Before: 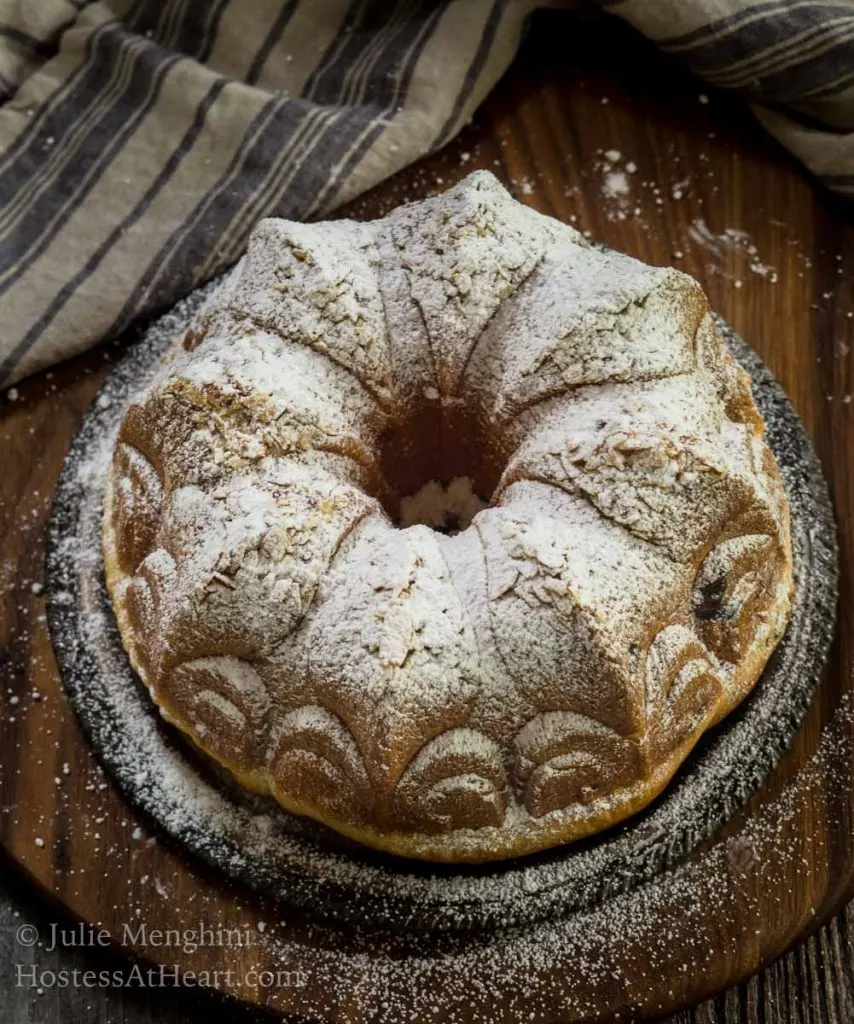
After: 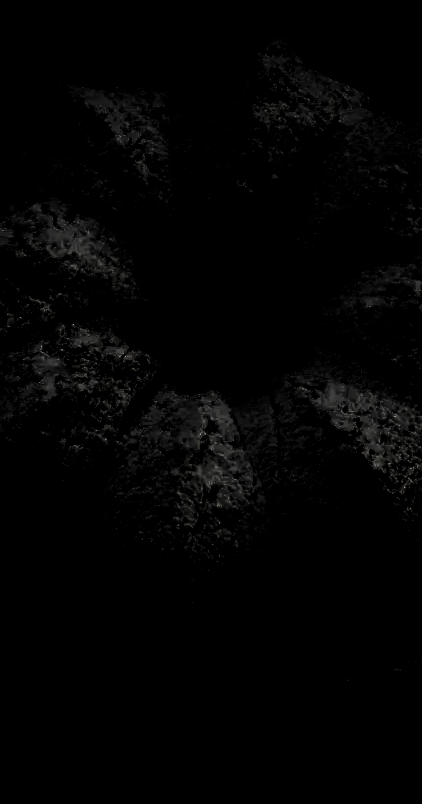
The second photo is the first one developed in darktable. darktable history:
crop and rotate: angle 0.02°, left 24.353%, top 13.219%, right 26.156%, bottom 8.224%
exposure: black level correction 0.056, compensate highlight preservation false
levels: levels [0.721, 0.937, 0.997]
